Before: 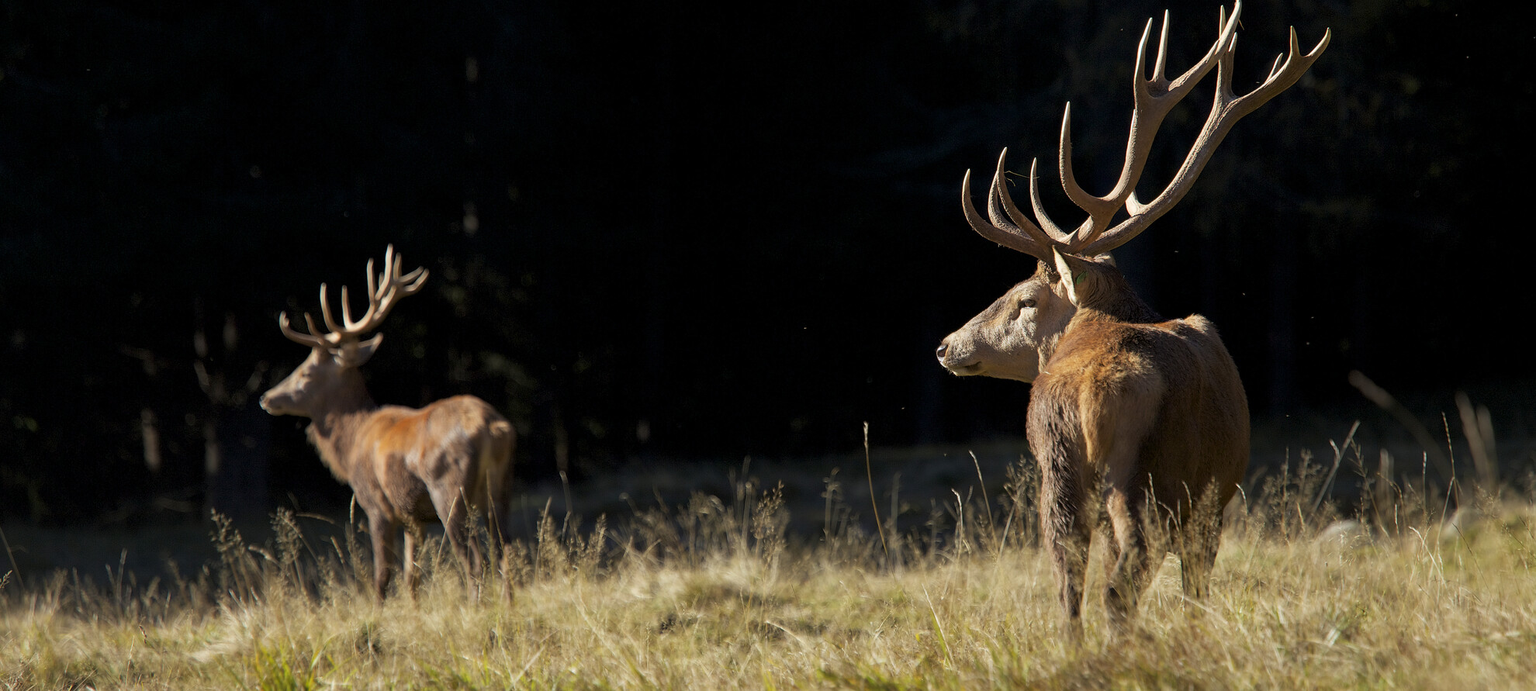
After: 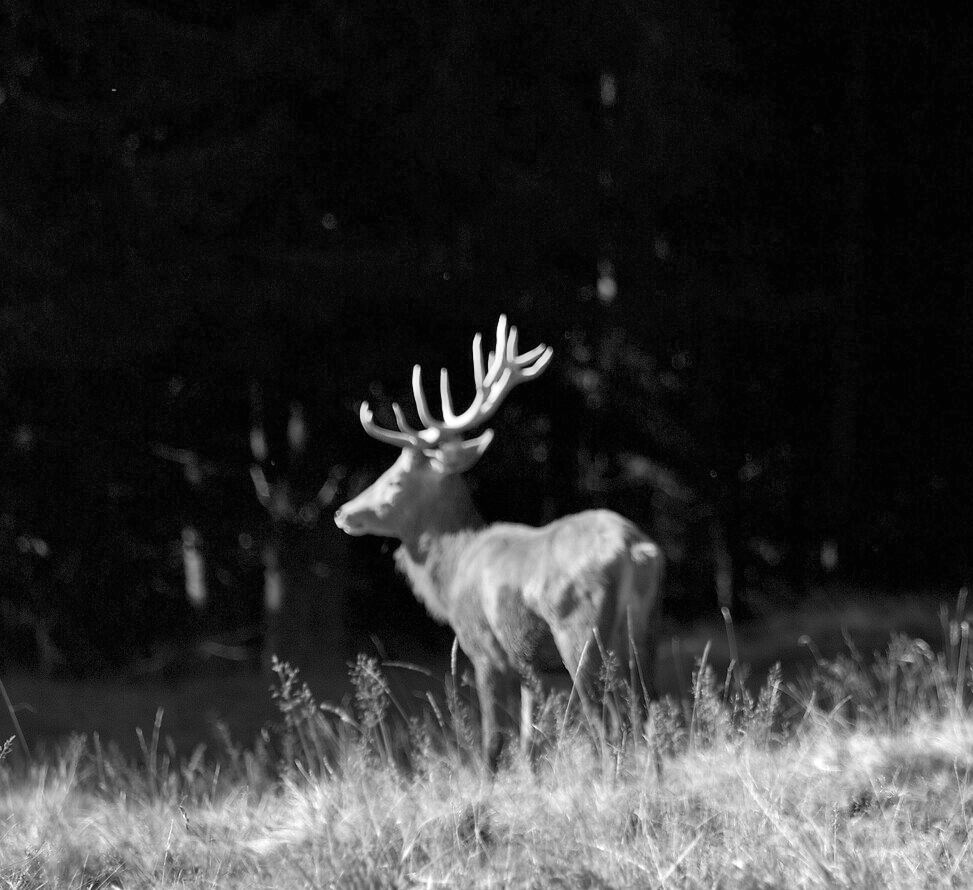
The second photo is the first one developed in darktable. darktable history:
exposure: black level correction 0, exposure 0.6 EV, compensate highlight preservation false
crop and rotate: left 0%, top 0%, right 50.845%
color zones: curves: ch1 [(0, -0.394) (0.143, -0.394) (0.286, -0.394) (0.429, -0.392) (0.571, -0.391) (0.714, -0.391) (0.857, -0.391) (1, -0.394)]
shadows and highlights: low approximation 0.01, soften with gaussian
